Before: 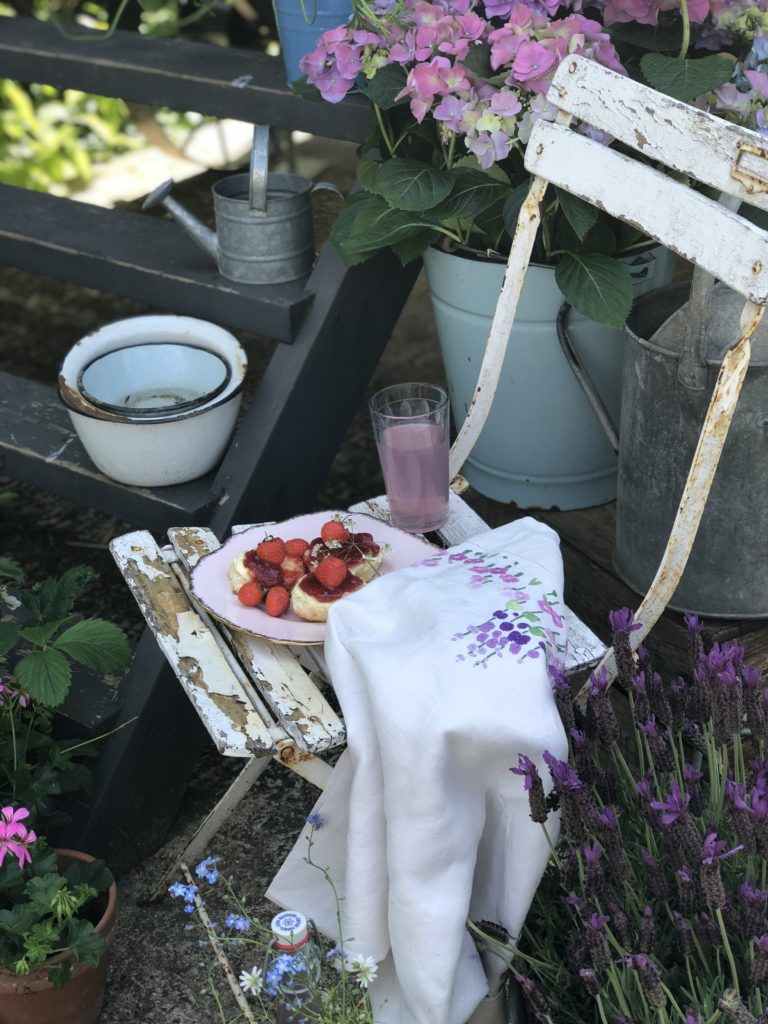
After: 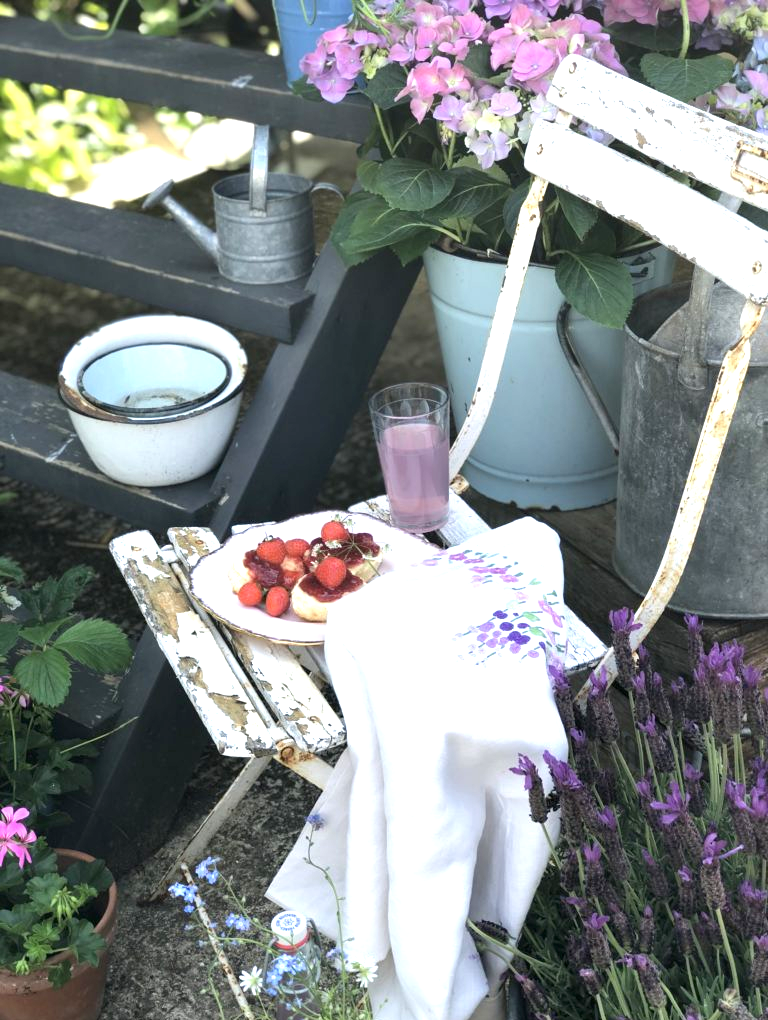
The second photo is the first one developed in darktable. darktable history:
crop: top 0.05%, bottom 0.098%
exposure: black level correction 0.001, exposure 1.05 EV, compensate exposure bias true, compensate highlight preservation false
